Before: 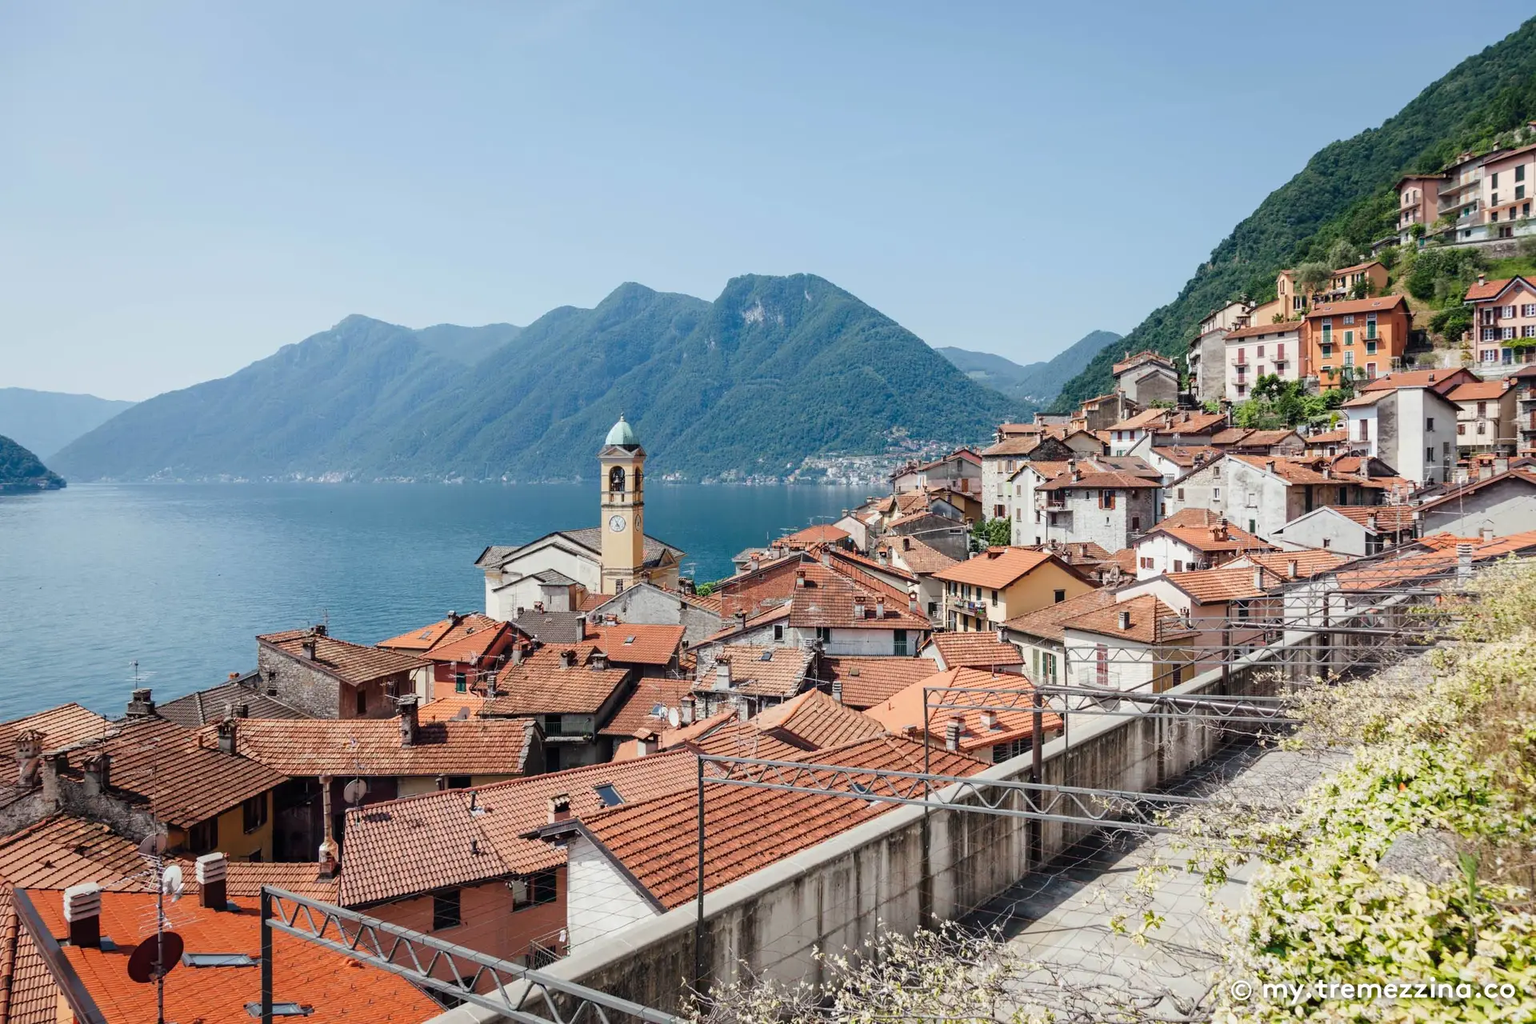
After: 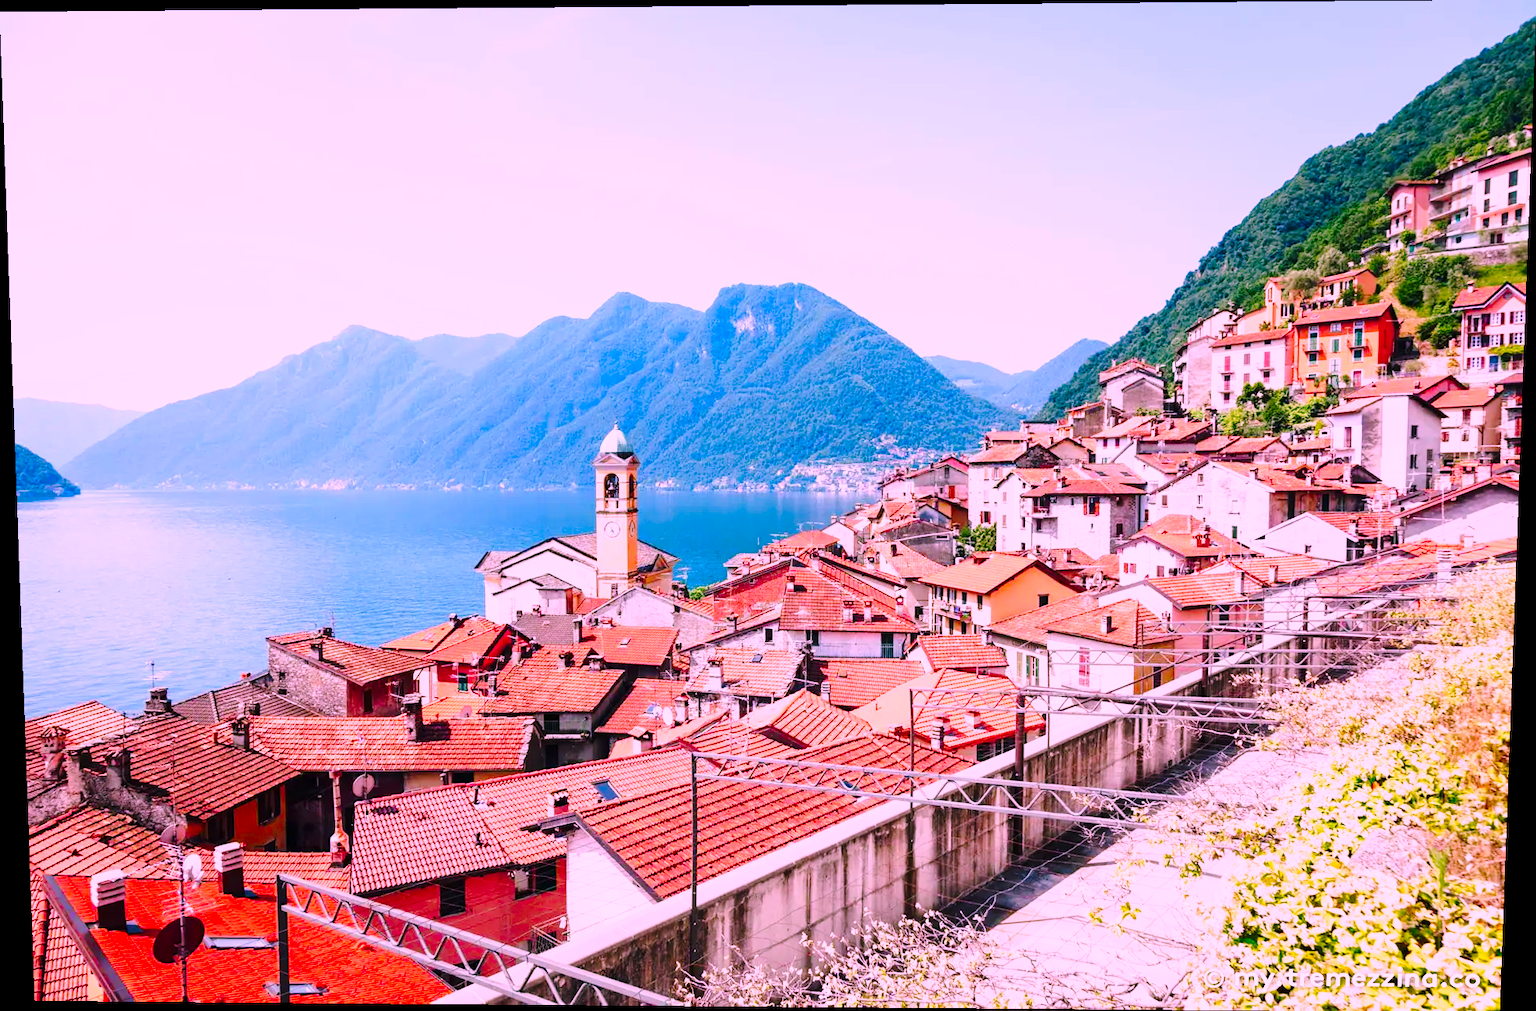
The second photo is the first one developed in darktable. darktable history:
rotate and perspective: lens shift (vertical) 0.048, lens shift (horizontal) -0.024, automatic cropping off
base curve: curves: ch0 [(0, 0) (0.028, 0.03) (0.121, 0.232) (0.46, 0.748) (0.859, 0.968) (1, 1)], preserve colors none
color correction: highlights a* 19.5, highlights b* -11.53, saturation 1.69
